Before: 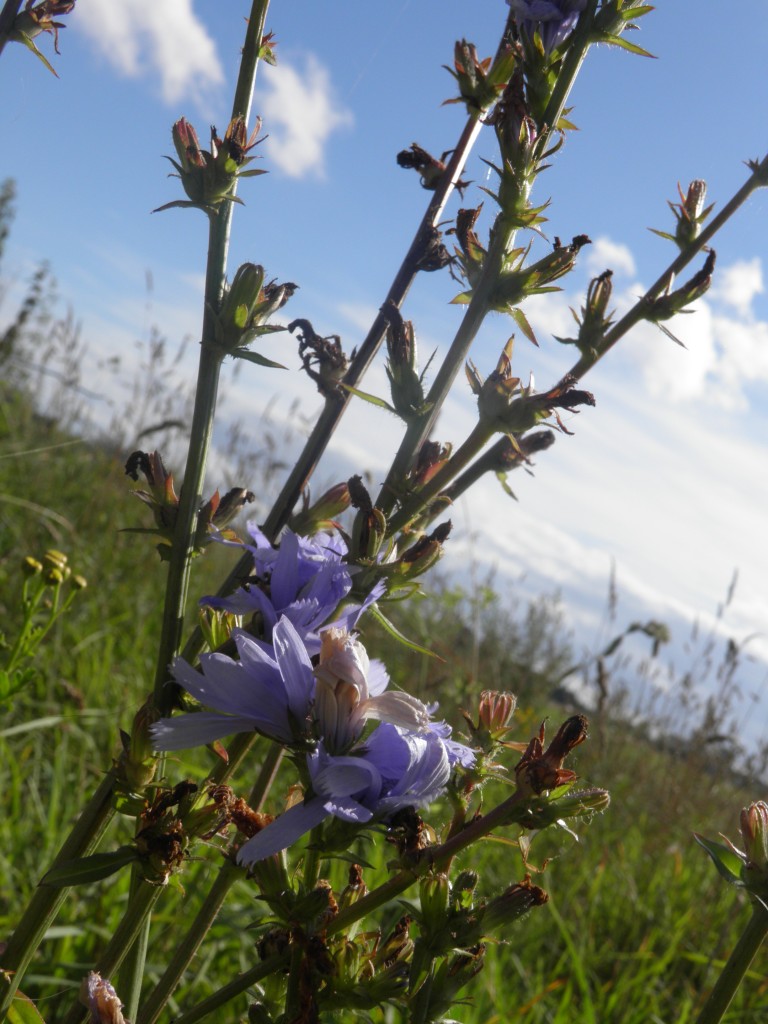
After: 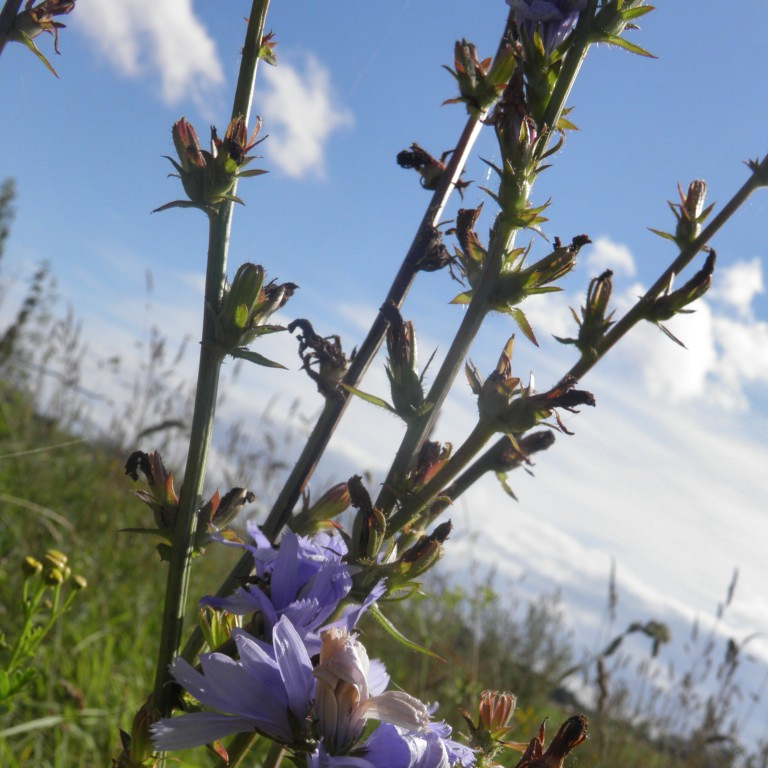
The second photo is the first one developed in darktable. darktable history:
crop: bottom 24.99%
shadows and highlights: soften with gaussian
tone equalizer: on, module defaults
